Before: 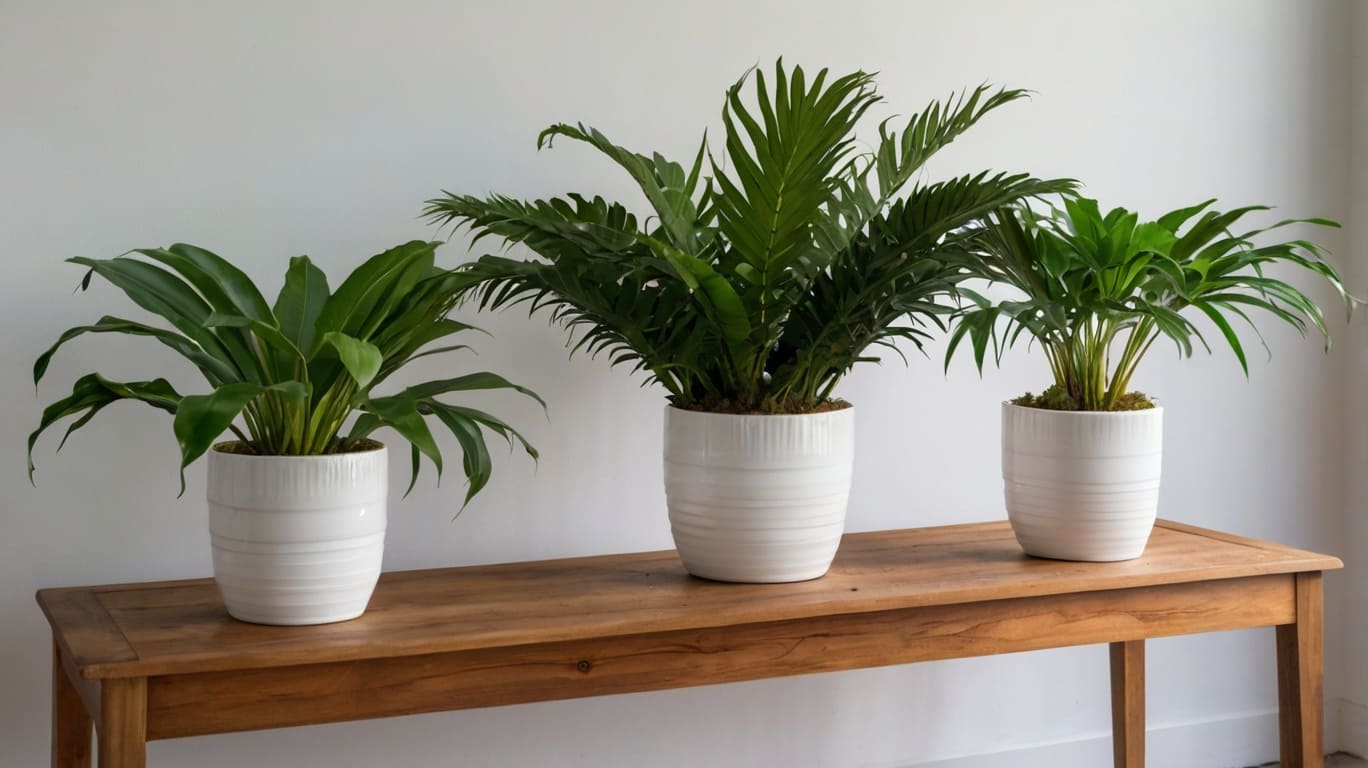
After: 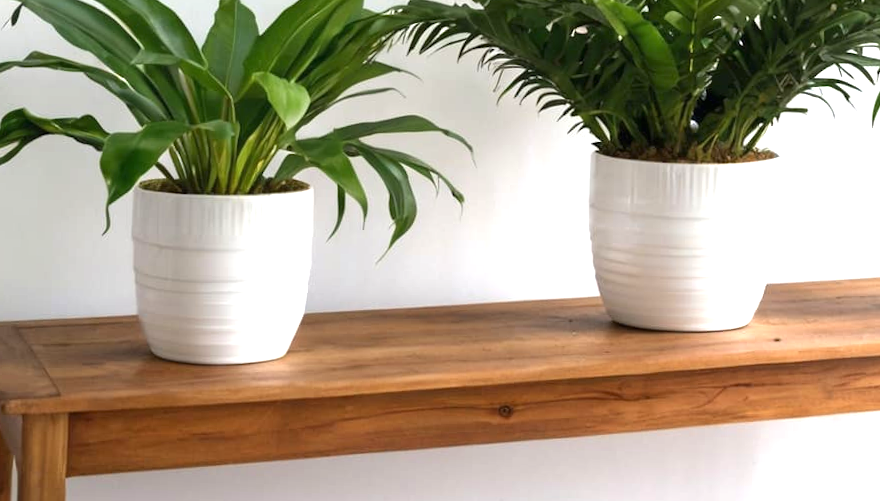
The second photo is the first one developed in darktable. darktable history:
crop and rotate: angle -1.15°, left 3.767%, top 32.348%, right 29.562%
exposure: black level correction 0, exposure 1.107 EV, compensate exposure bias true, compensate highlight preservation false
